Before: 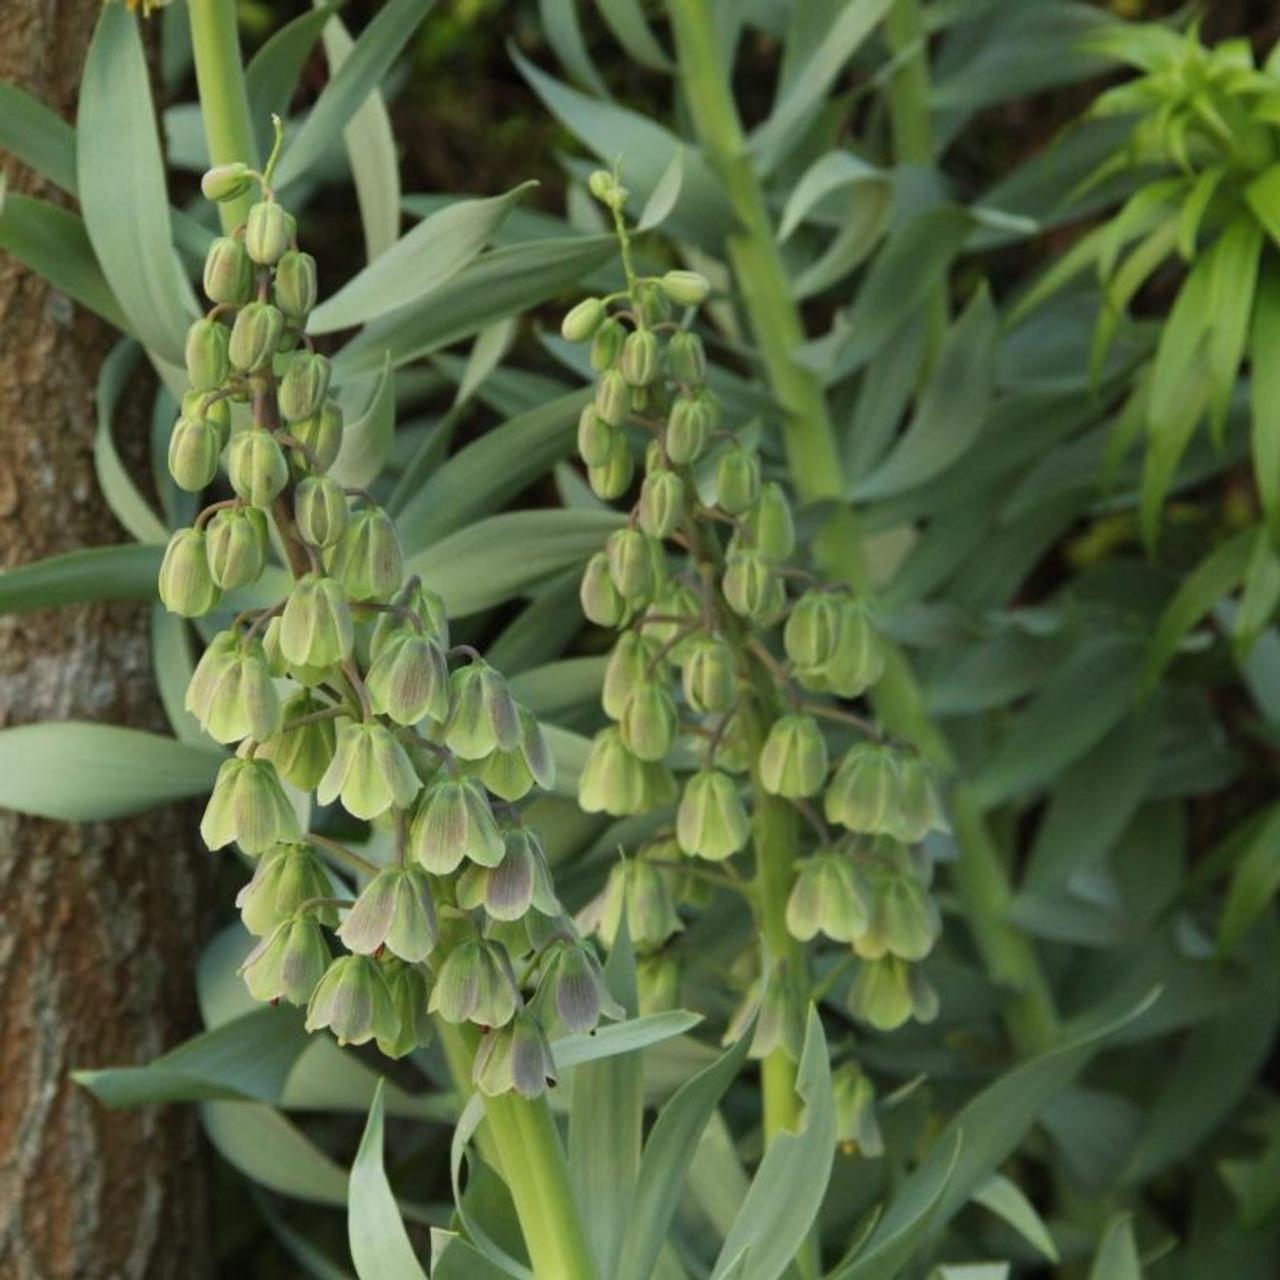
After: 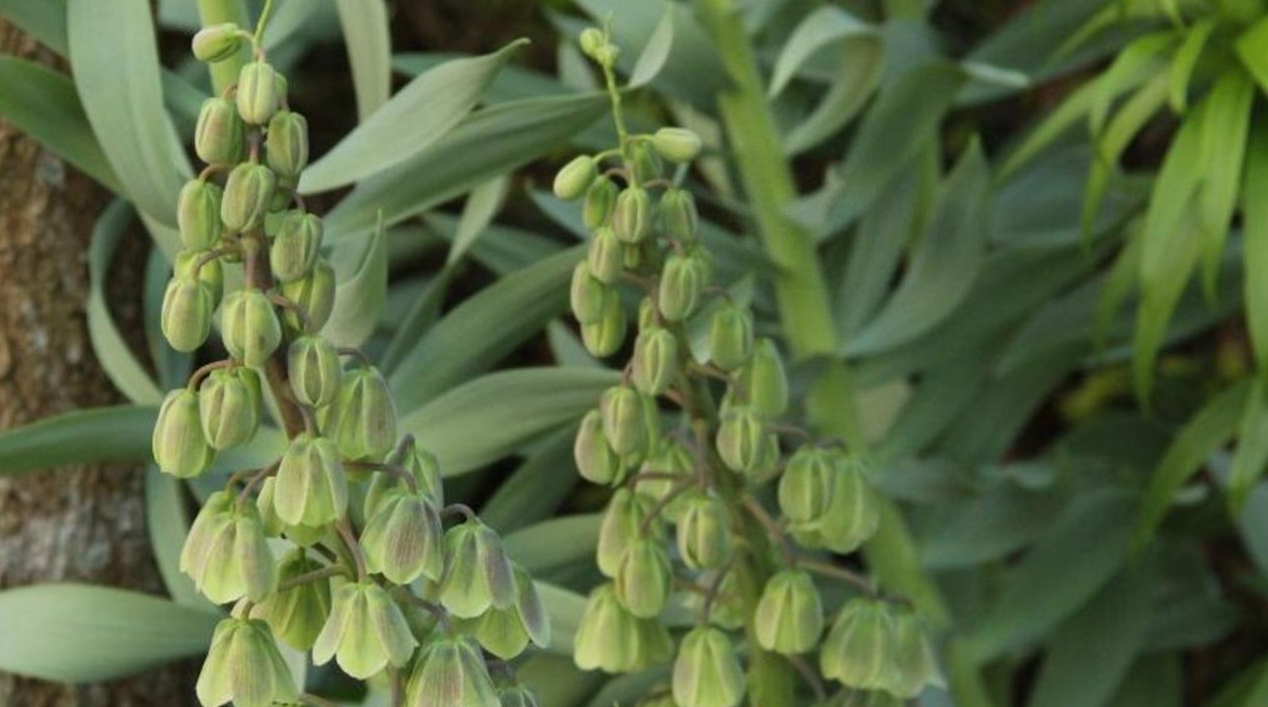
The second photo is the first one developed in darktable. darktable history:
crop and rotate: top 10.605%, bottom 33.274%
rotate and perspective: rotation -0.45°, automatic cropping original format, crop left 0.008, crop right 0.992, crop top 0.012, crop bottom 0.988
